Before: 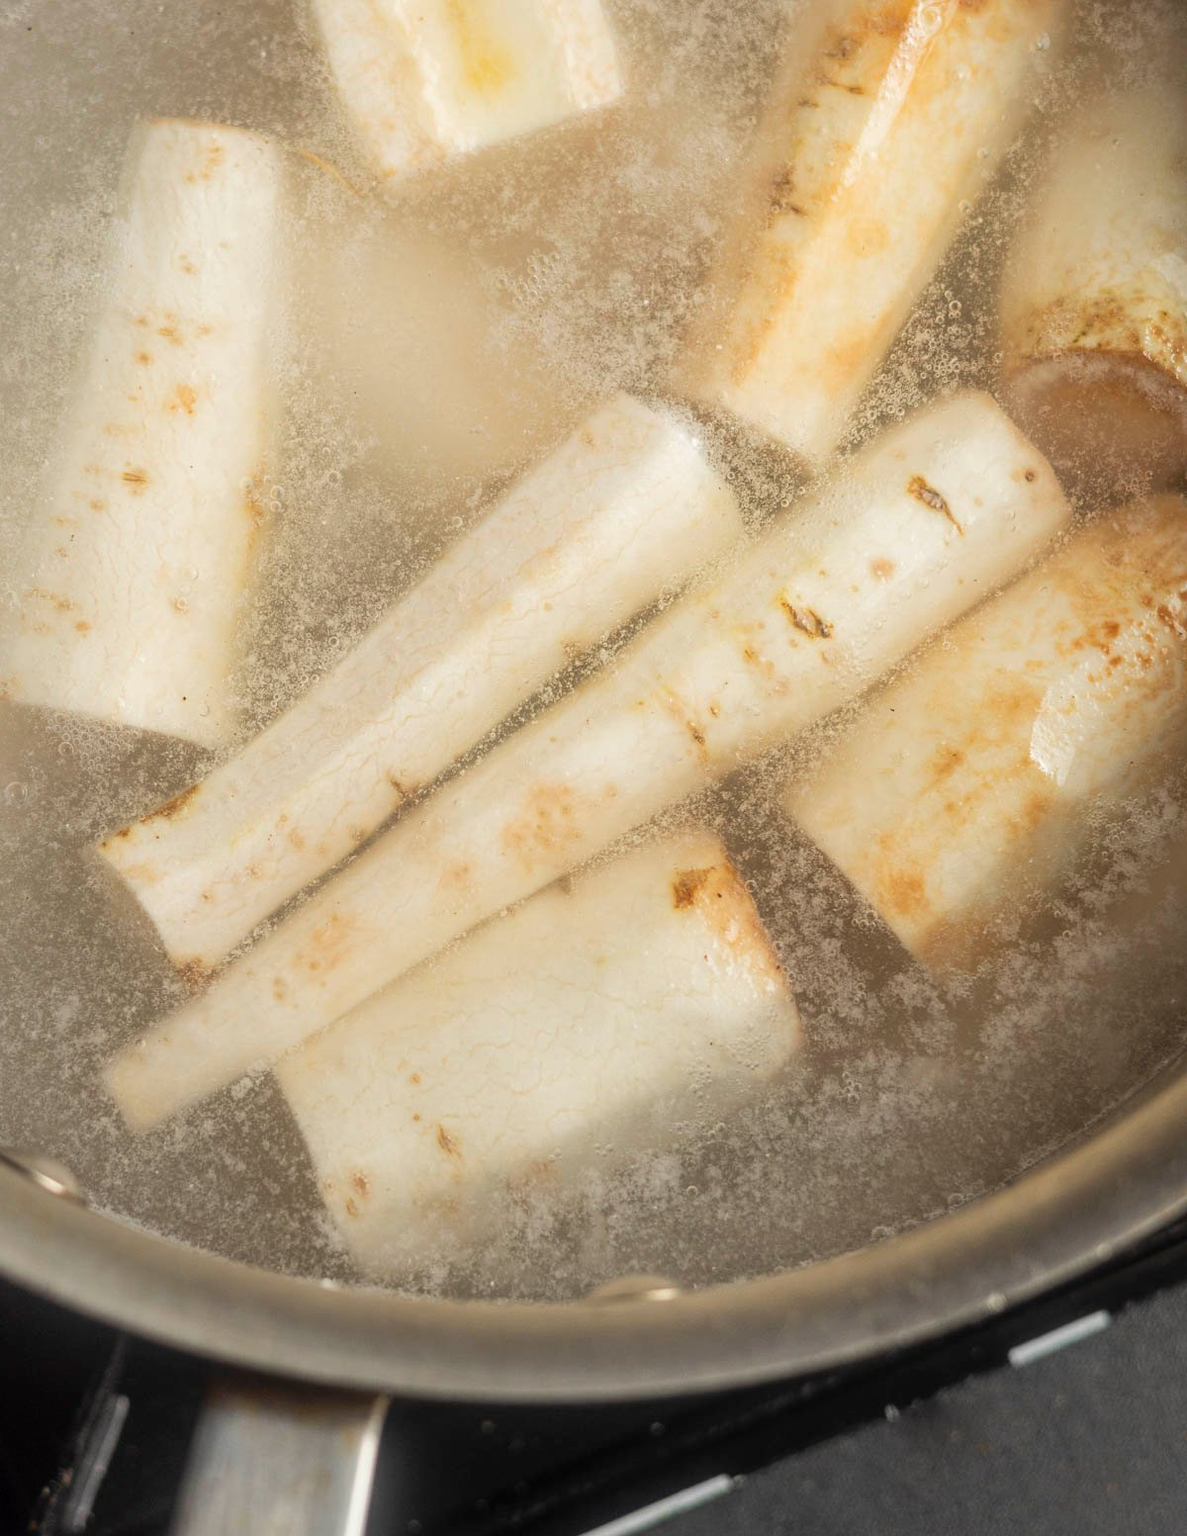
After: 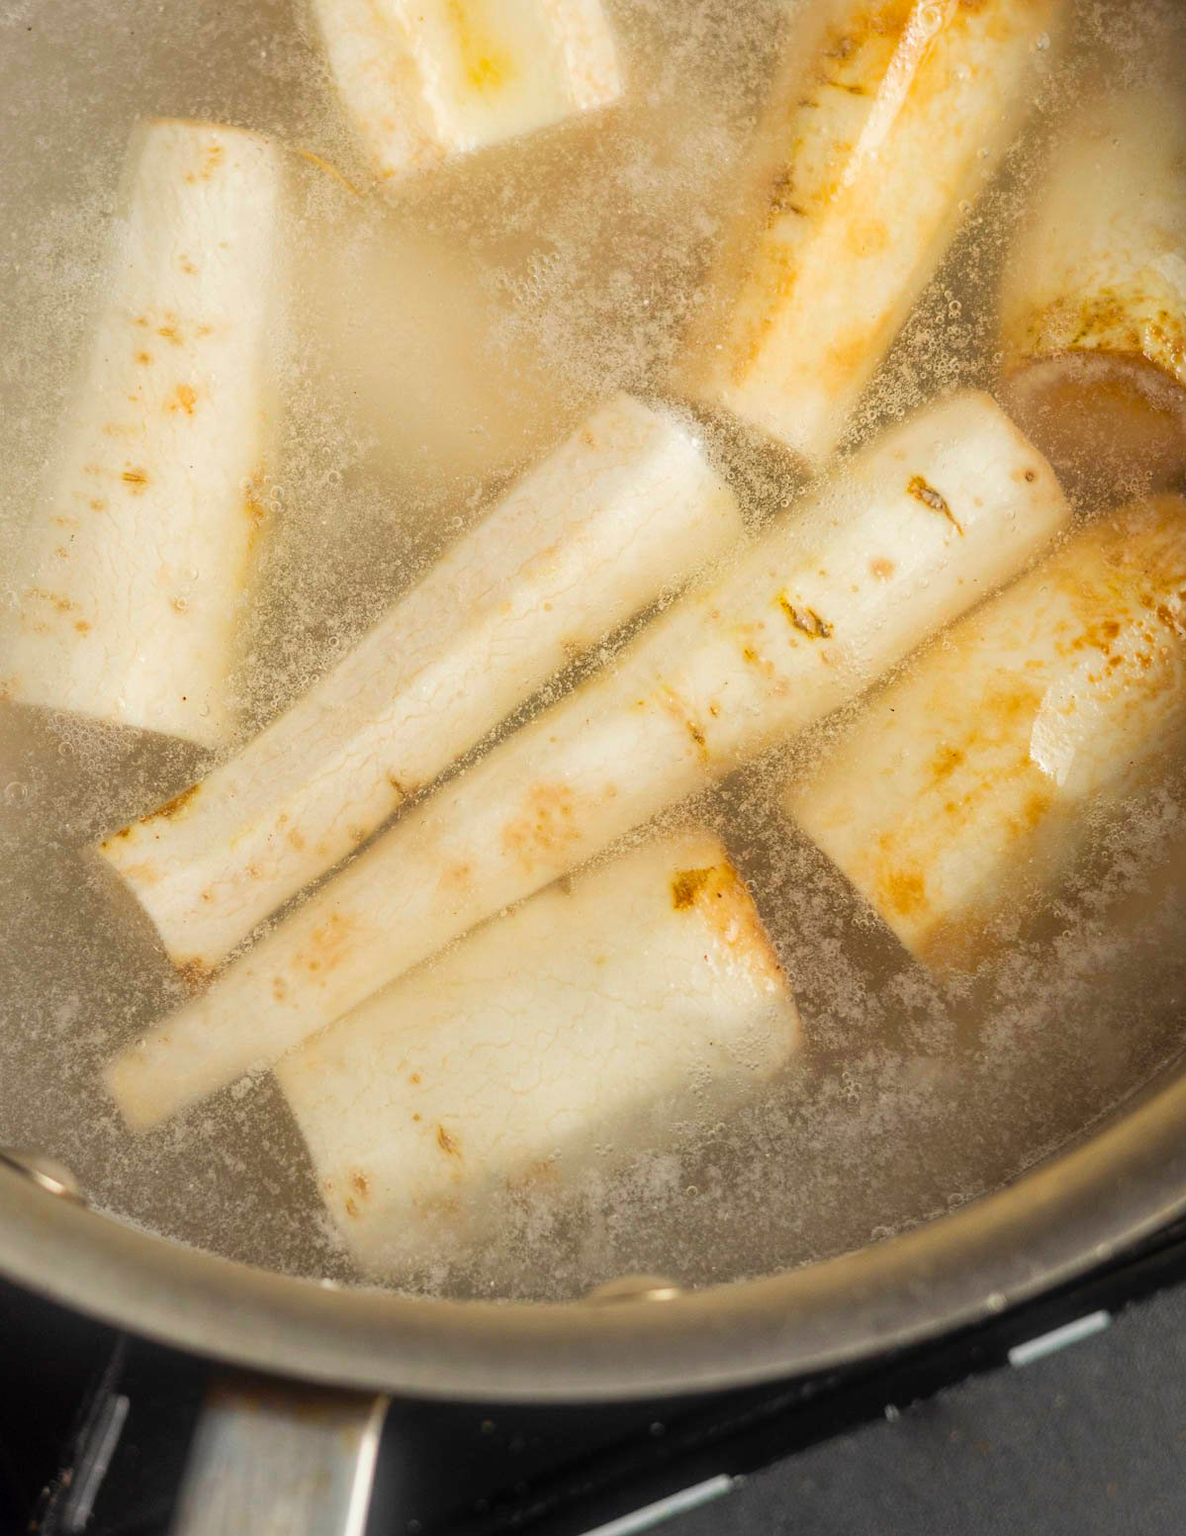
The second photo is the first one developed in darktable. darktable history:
color balance rgb: perceptual saturation grading › global saturation 19.362%, global vibrance 25.203%
